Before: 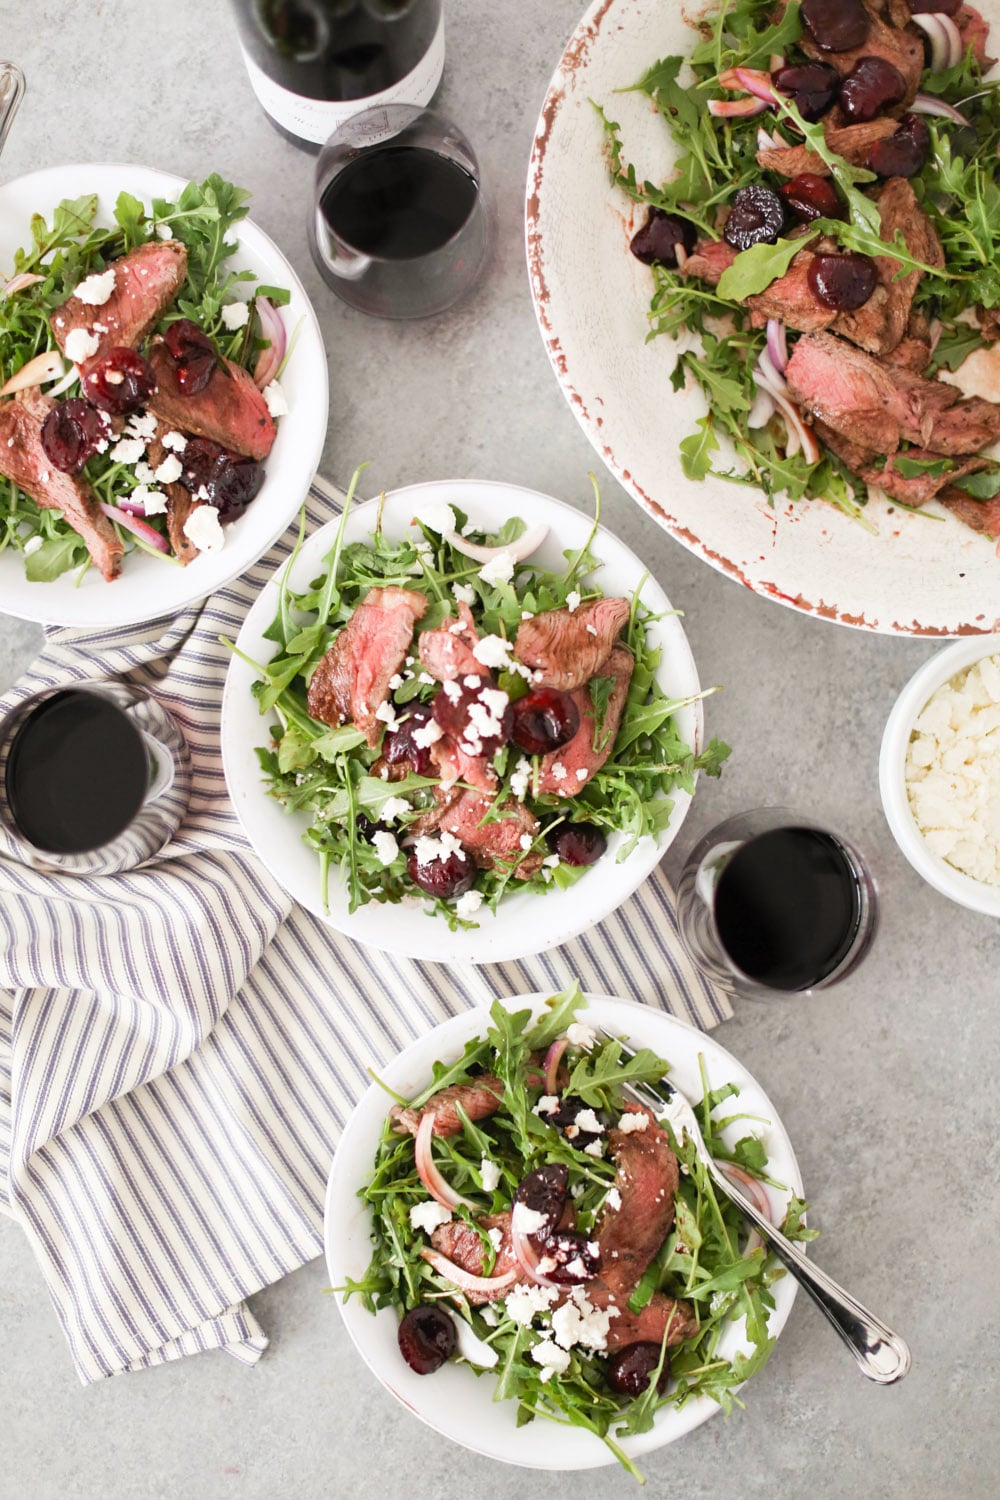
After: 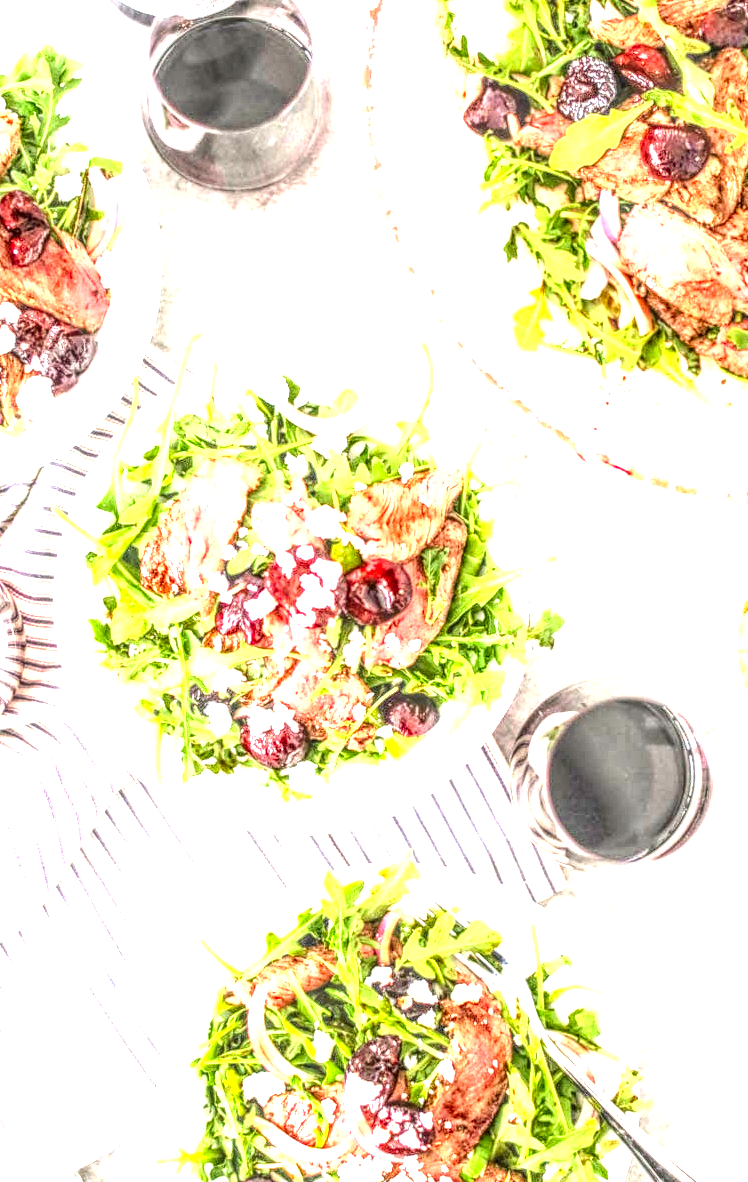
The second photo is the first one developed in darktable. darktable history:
exposure: black level correction 0, exposure 2 EV, compensate highlight preservation false
local contrast: highlights 0%, shadows 0%, detail 300%, midtone range 0.3
contrast brightness saturation: contrast 0.23, brightness 0.1, saturation 0.29
crop: left 16.768%, top 8.653%, right 8.362%, bottom 12.485%
